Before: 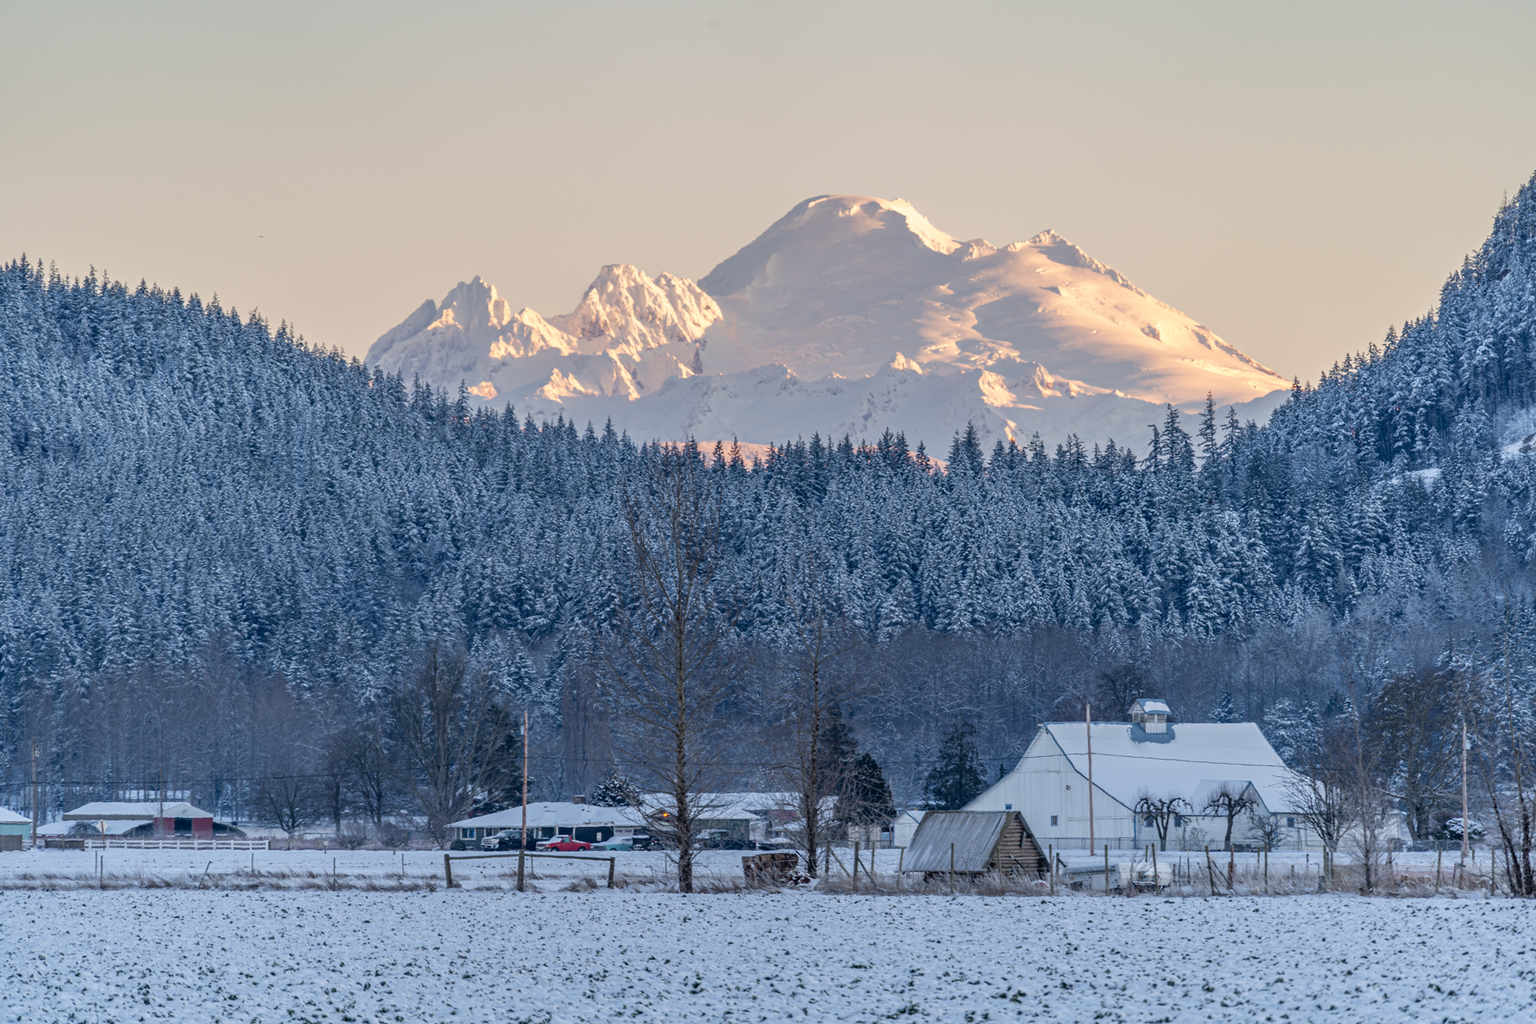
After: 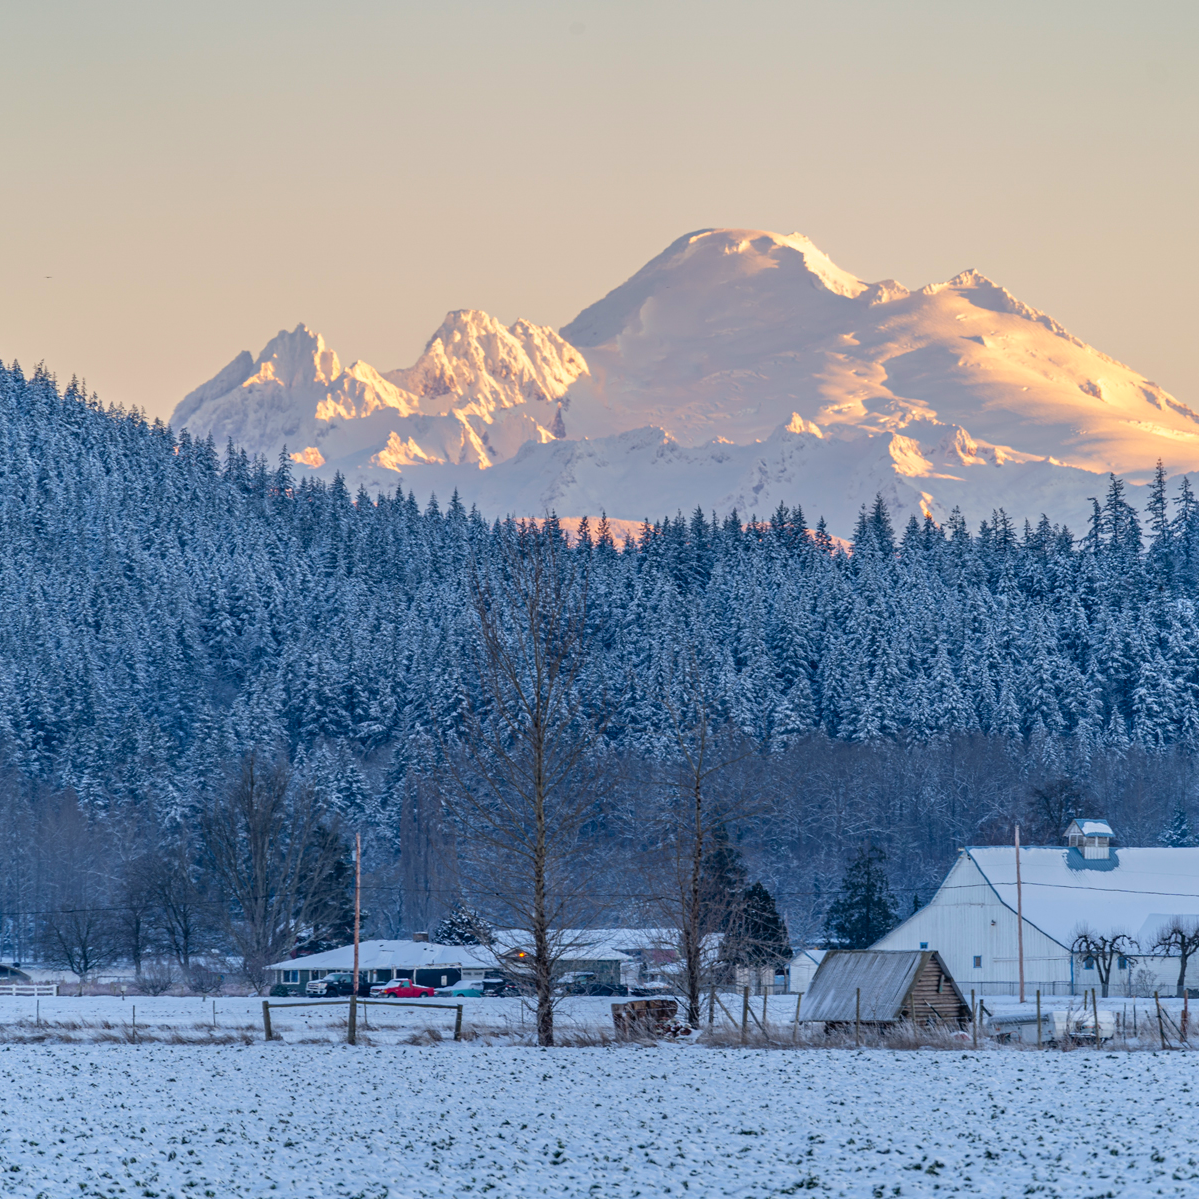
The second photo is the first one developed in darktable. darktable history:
crop and rotate: left 14.385%, right 18.948%
color balance rgb: perceptual saturation grading › global saturation 30%, global vibrance 20%
